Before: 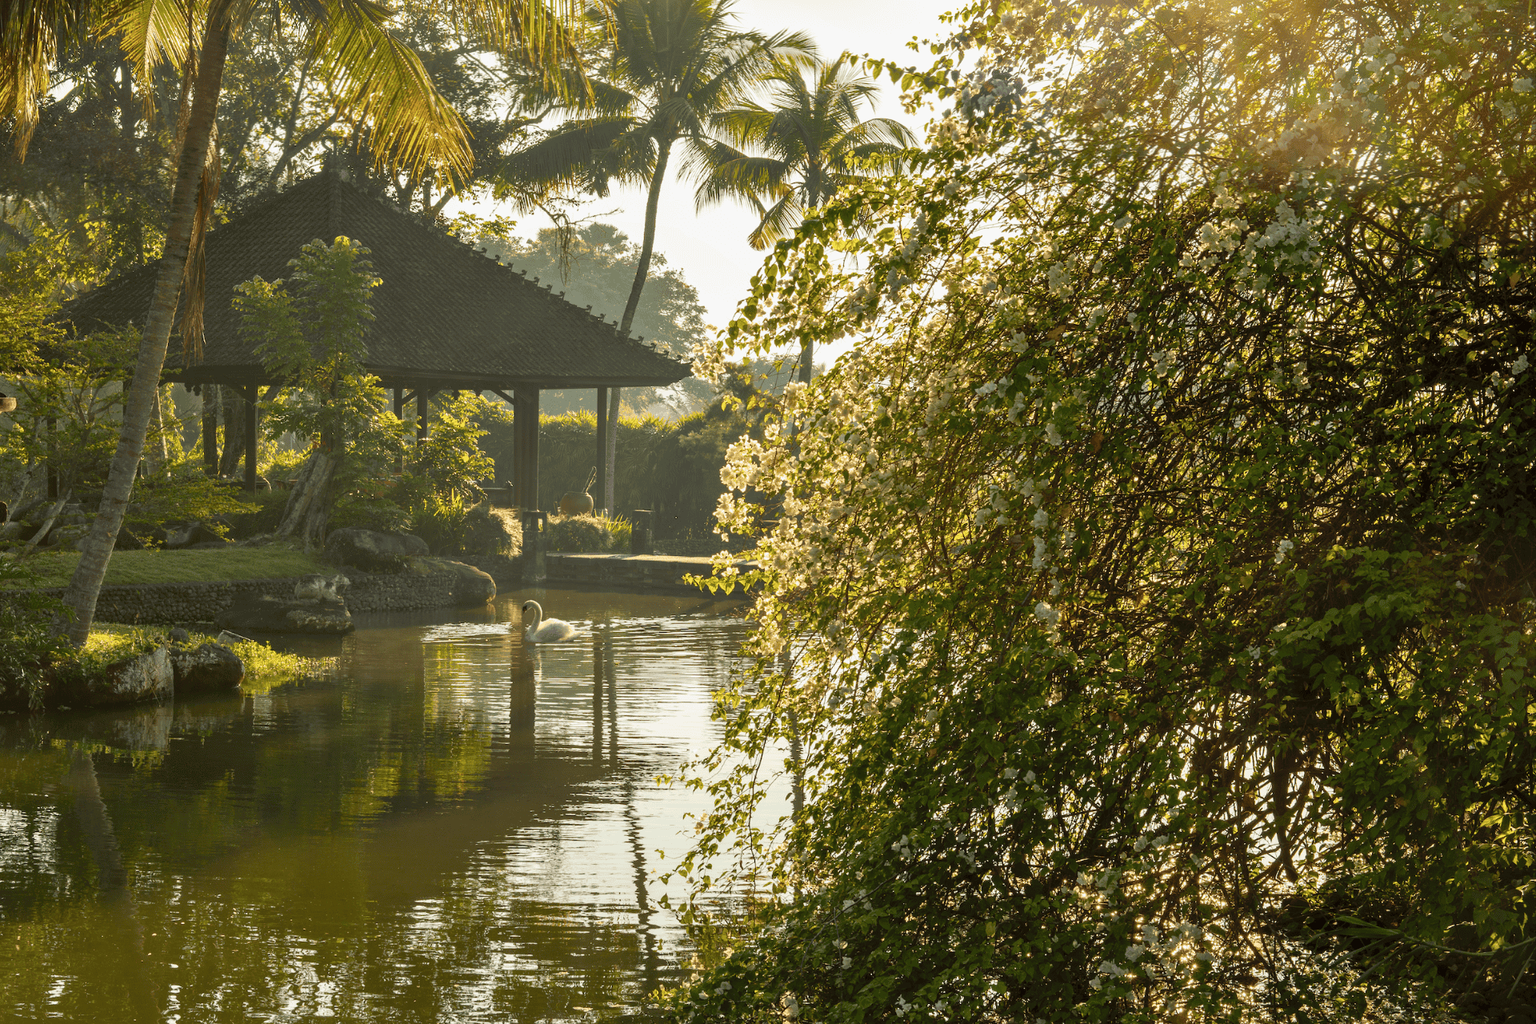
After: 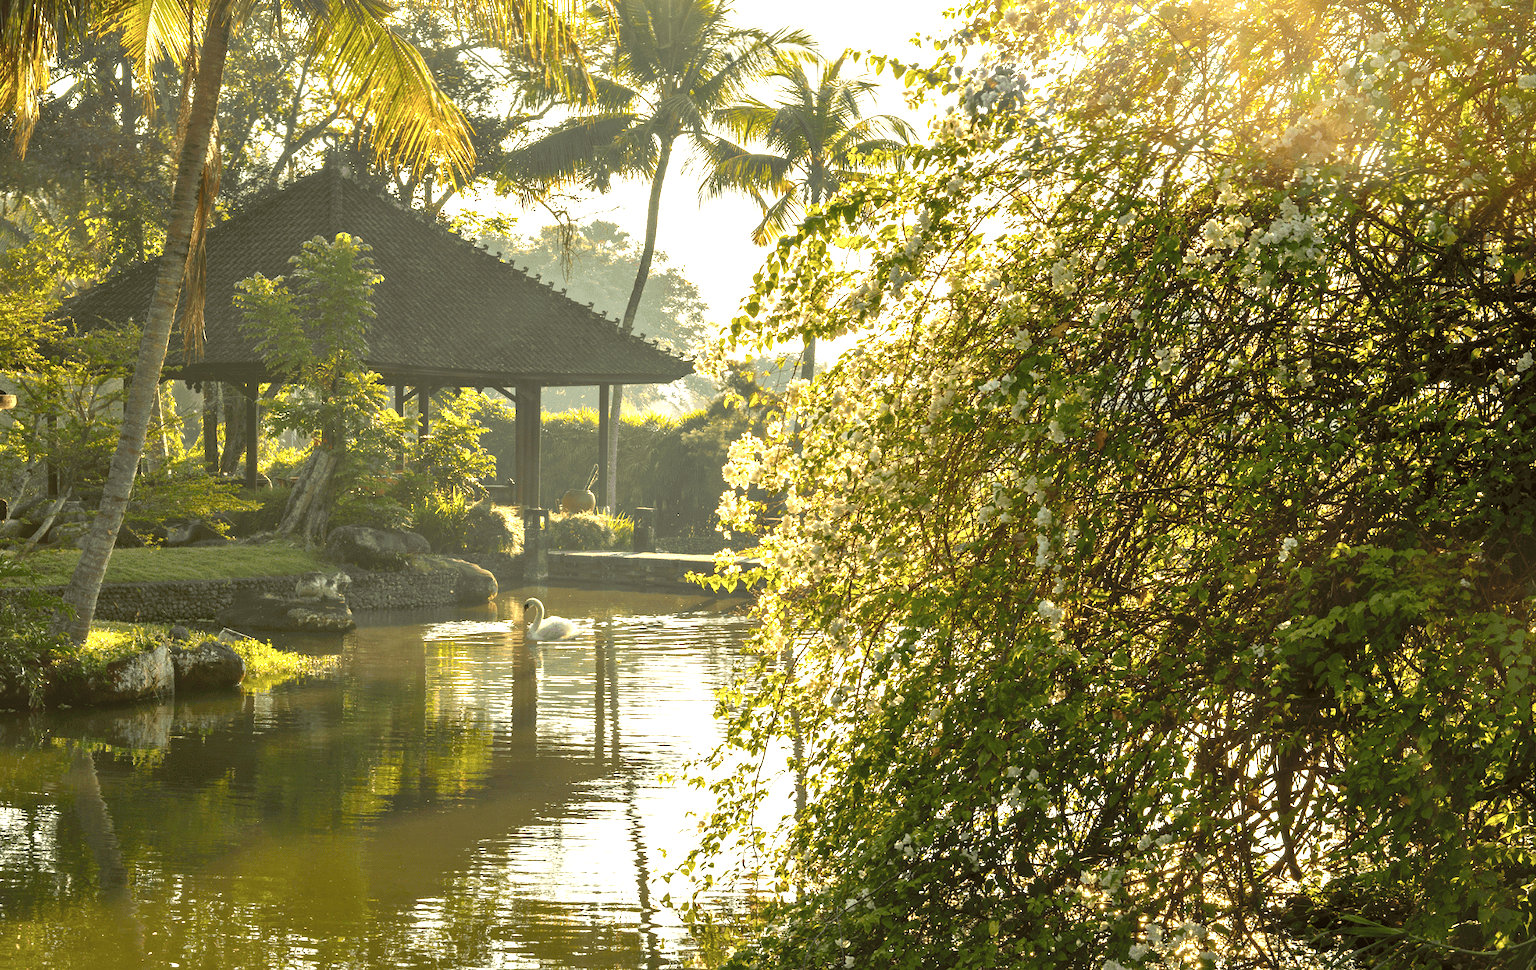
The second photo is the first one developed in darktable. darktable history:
crop: top 0.448%, right 0.264%, bottom 5.045%
exposure: exposure 1 EV, compensate highlight preservation false
